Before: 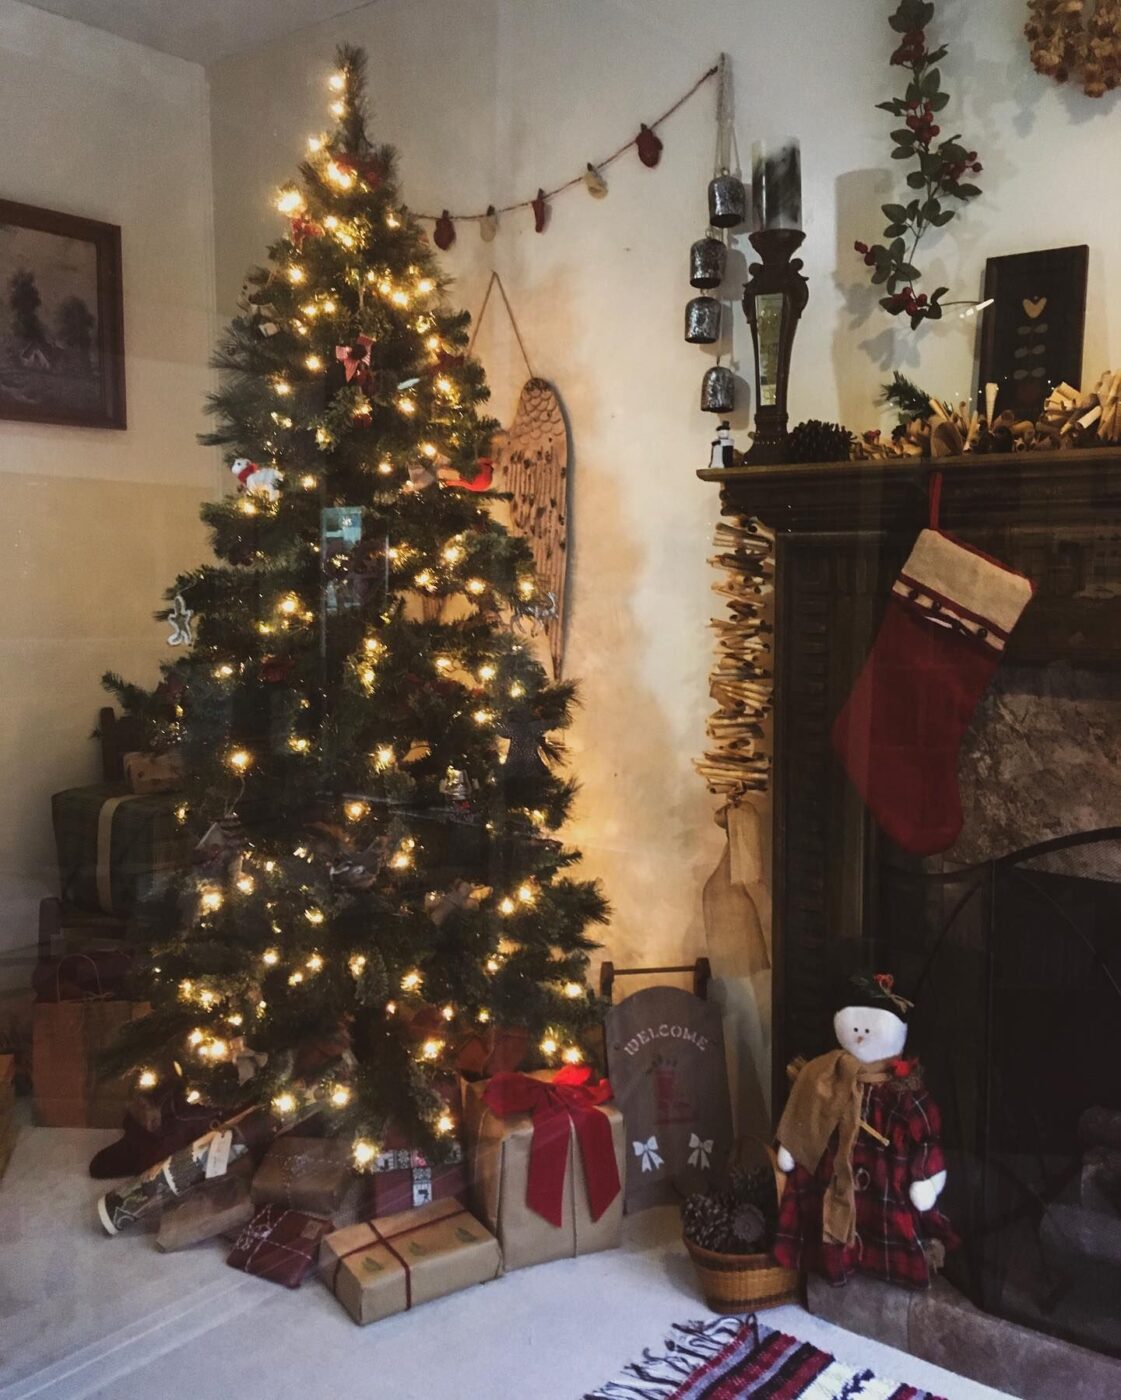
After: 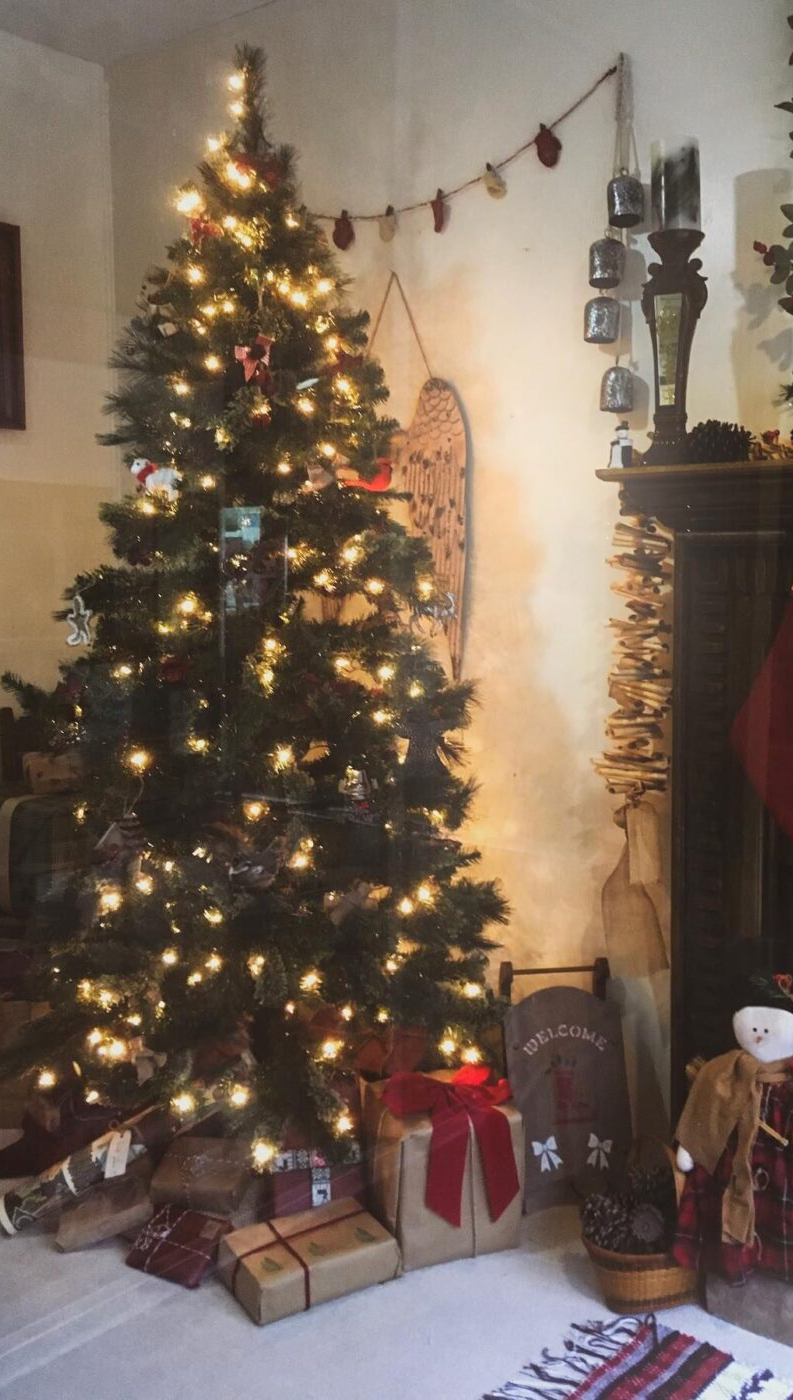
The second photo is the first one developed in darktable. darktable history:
bloom: on, module defaults
crop and rotate: left 9.061%, right 20.142%
